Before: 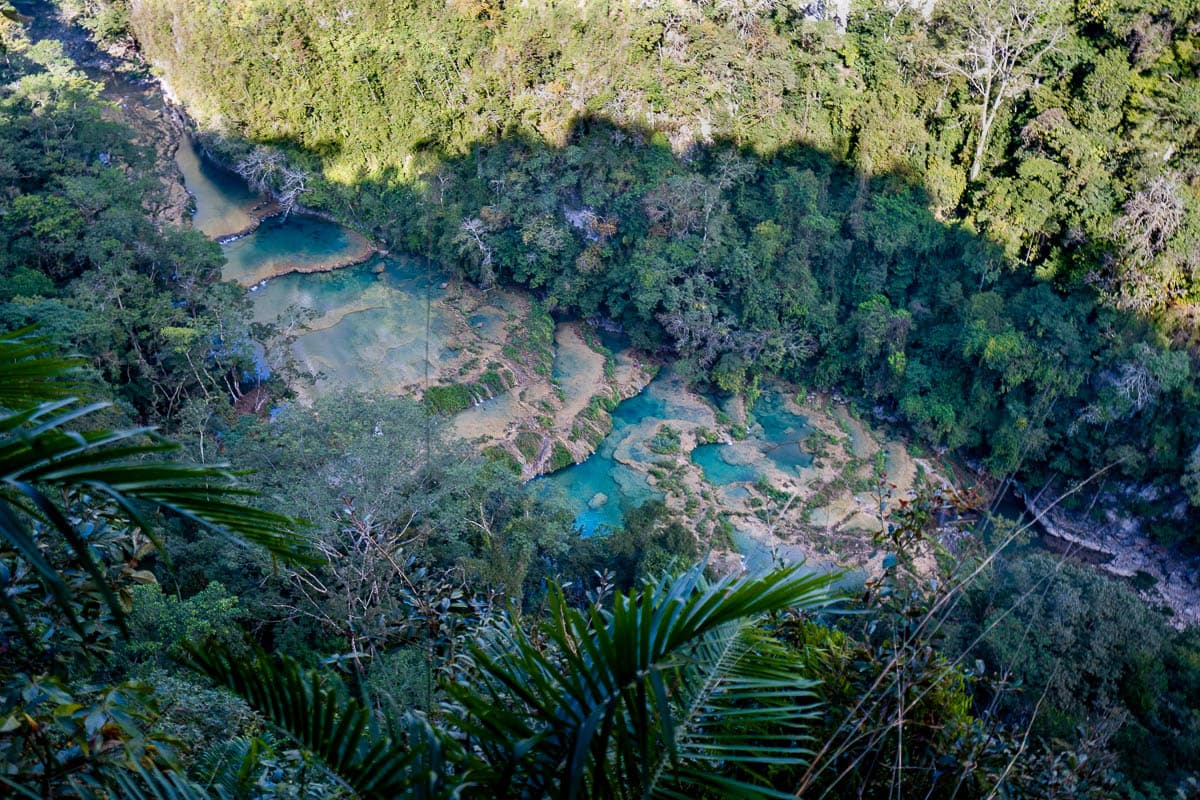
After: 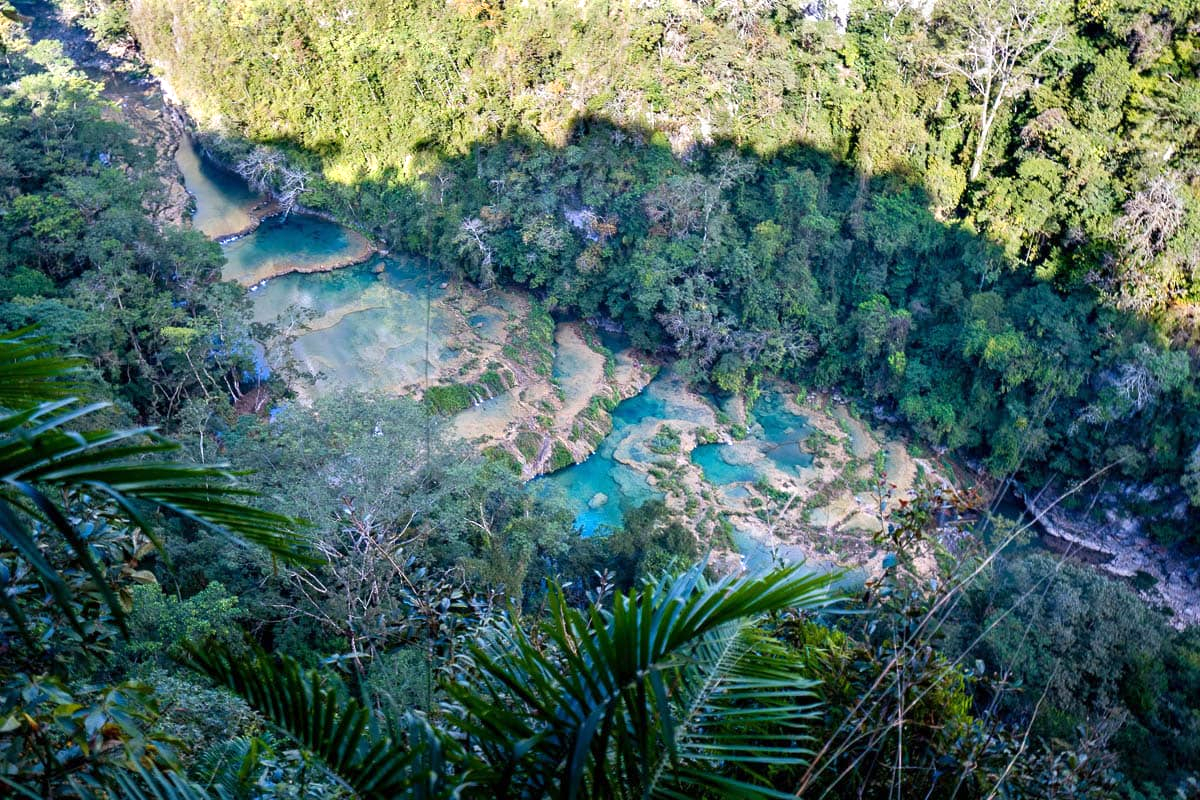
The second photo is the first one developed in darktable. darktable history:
tone equalizer: -8 EV -0.002 EV, -7 EV 0.005 EV, -6 EV -0.009 EV, -5 EV 0.011 EV, -4 EV -0.012 EV, -3 EV 0.007 EV, -2 EV -0.062 EV, -1 EV -0.293 EV, +0 EV -0.582 EV, smoothing diameter 2%, edges refinement/feathering 20, mask exposure compensation -1.57 EV, filter diffusion 5
exposure: exposure 0.6 EV, compensate highlight preservation false
